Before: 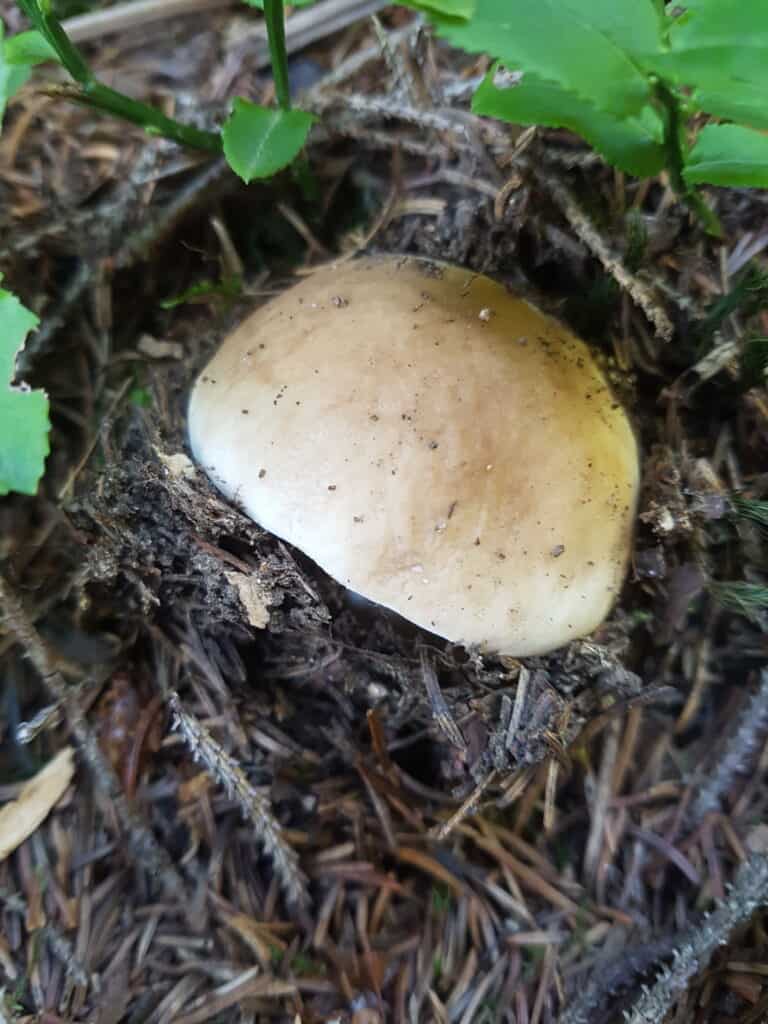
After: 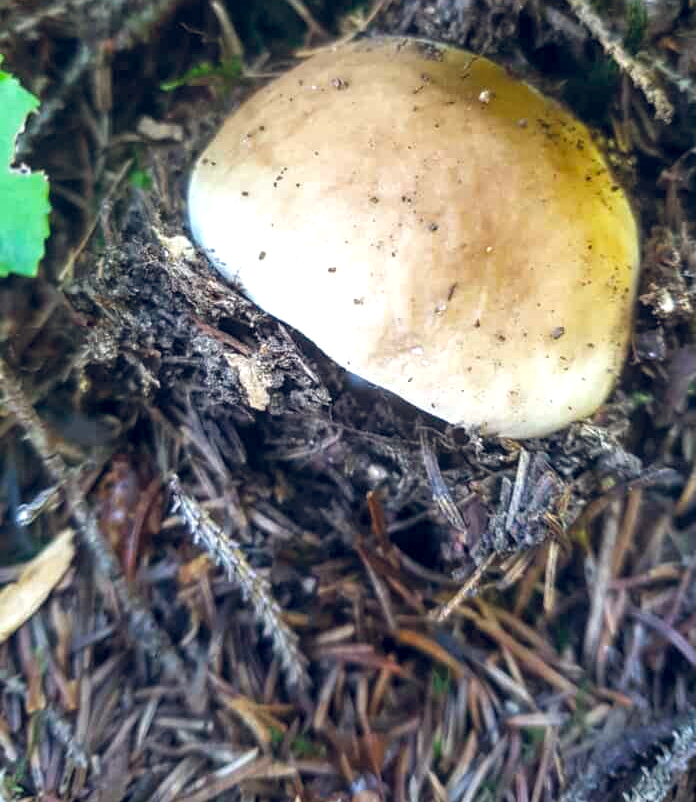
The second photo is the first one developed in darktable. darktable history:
crop: top 21.352%, right 9.325%, bottom 0.297%
color balance rgb: global offset › chroma 0.148%, global offset › hue 253.04°, perceptual saturation grading › global saturation 30.309%
local contrast: detail 130%
exposure: black level correction -0.002, exposure 0.528 EV, compensate exposure bias true, compensate highlight preservation false
tone equalizer: edges refinement/feathering 500, mask exposure compensation -1.57 EV, preserve details no
